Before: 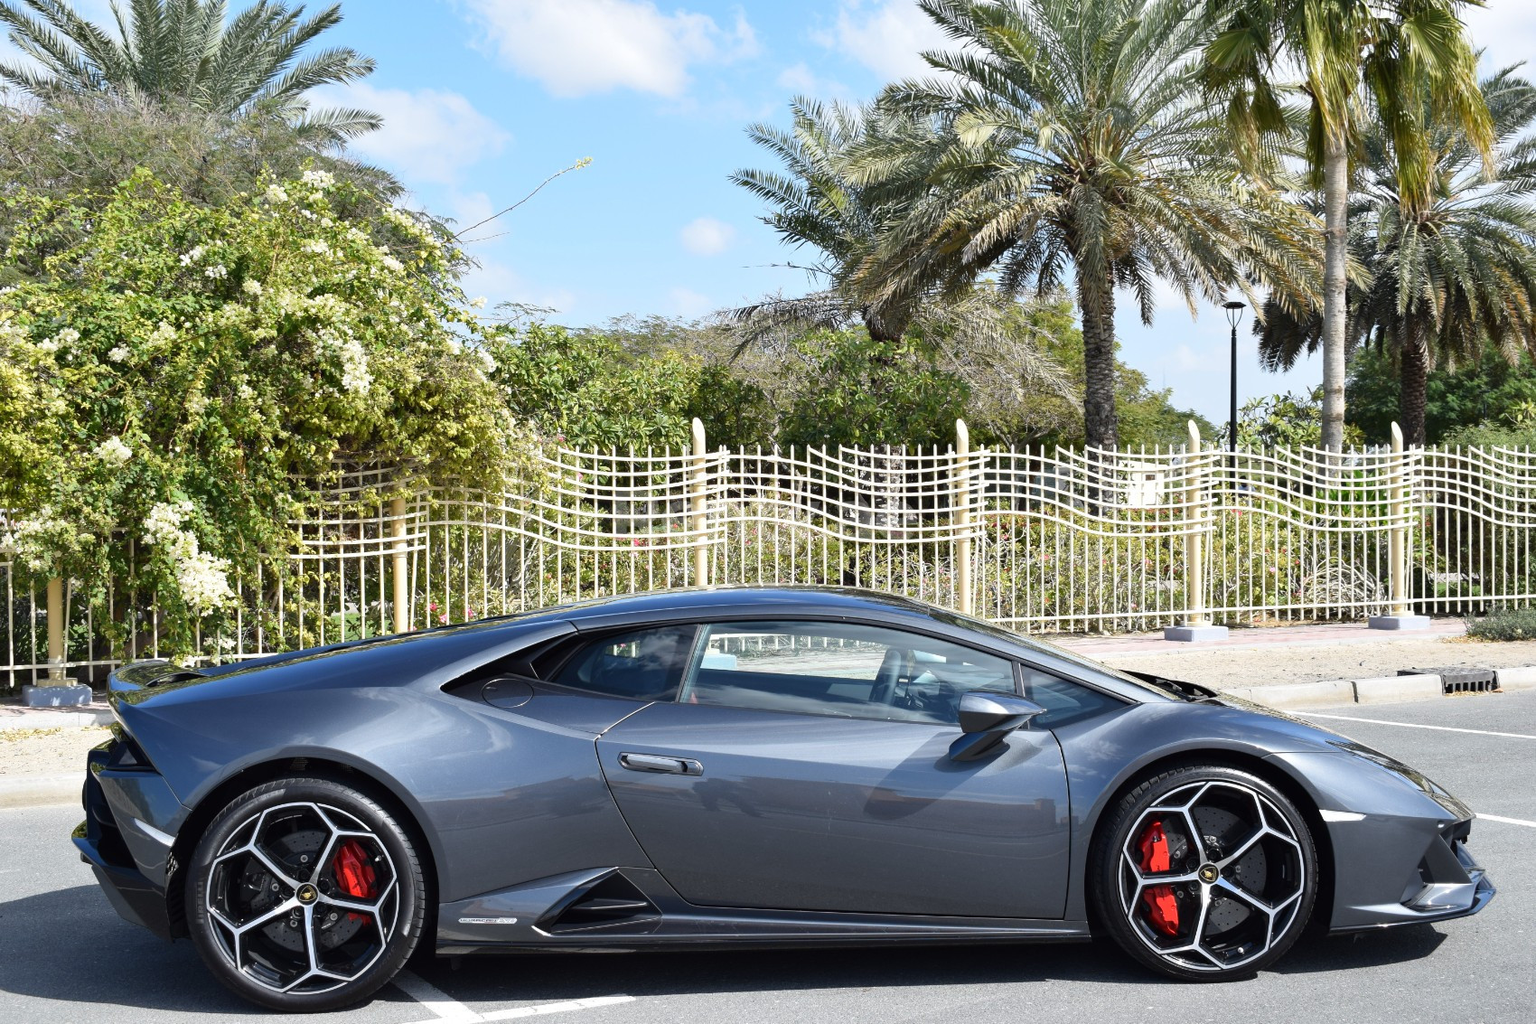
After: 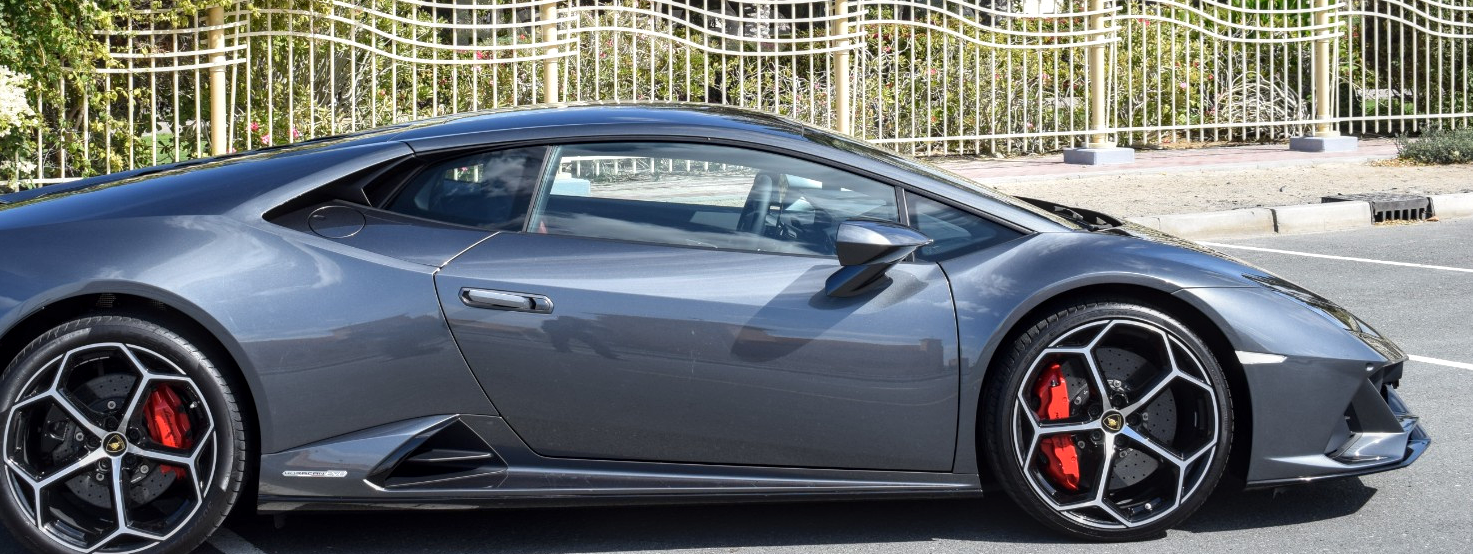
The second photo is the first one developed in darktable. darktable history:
crop and rotate: left 13.306%, top 48.129%, bottom 2.928%
local contrast: on, module defaults
